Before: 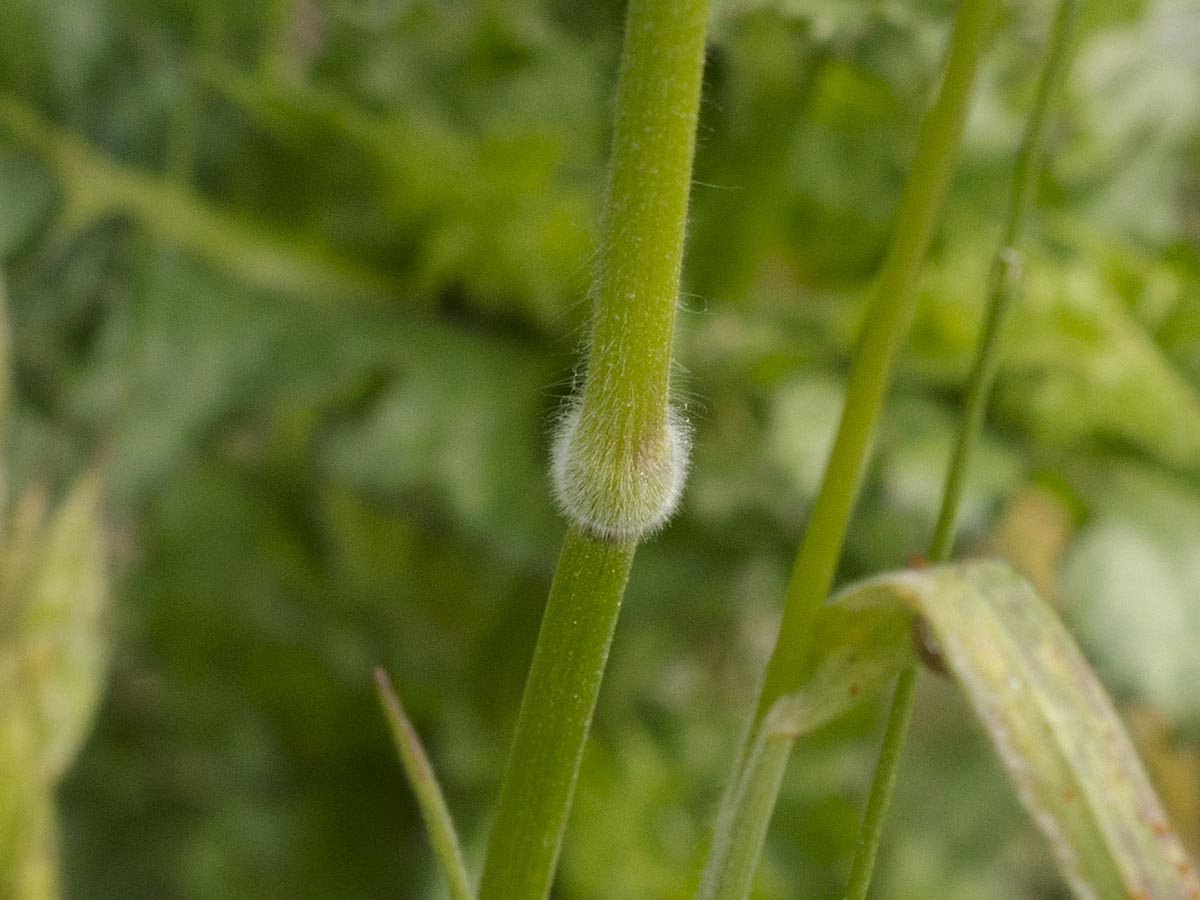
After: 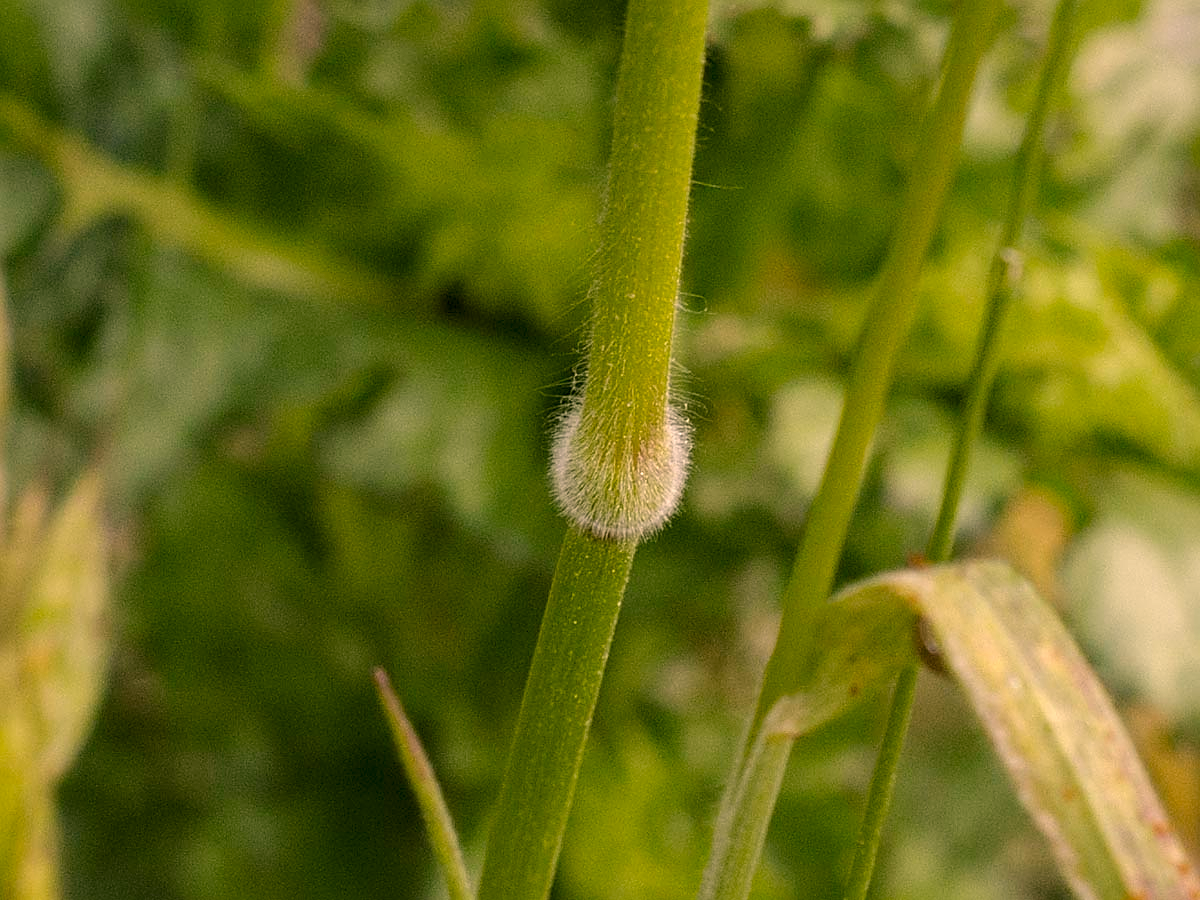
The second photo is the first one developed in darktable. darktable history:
sharpen: on, module defaults
white balance: red 0.967, blue 1.049
color correction: highlights a* 17.88, highlights b* 18.79
local contrast: highlights 25%, detail 130%
